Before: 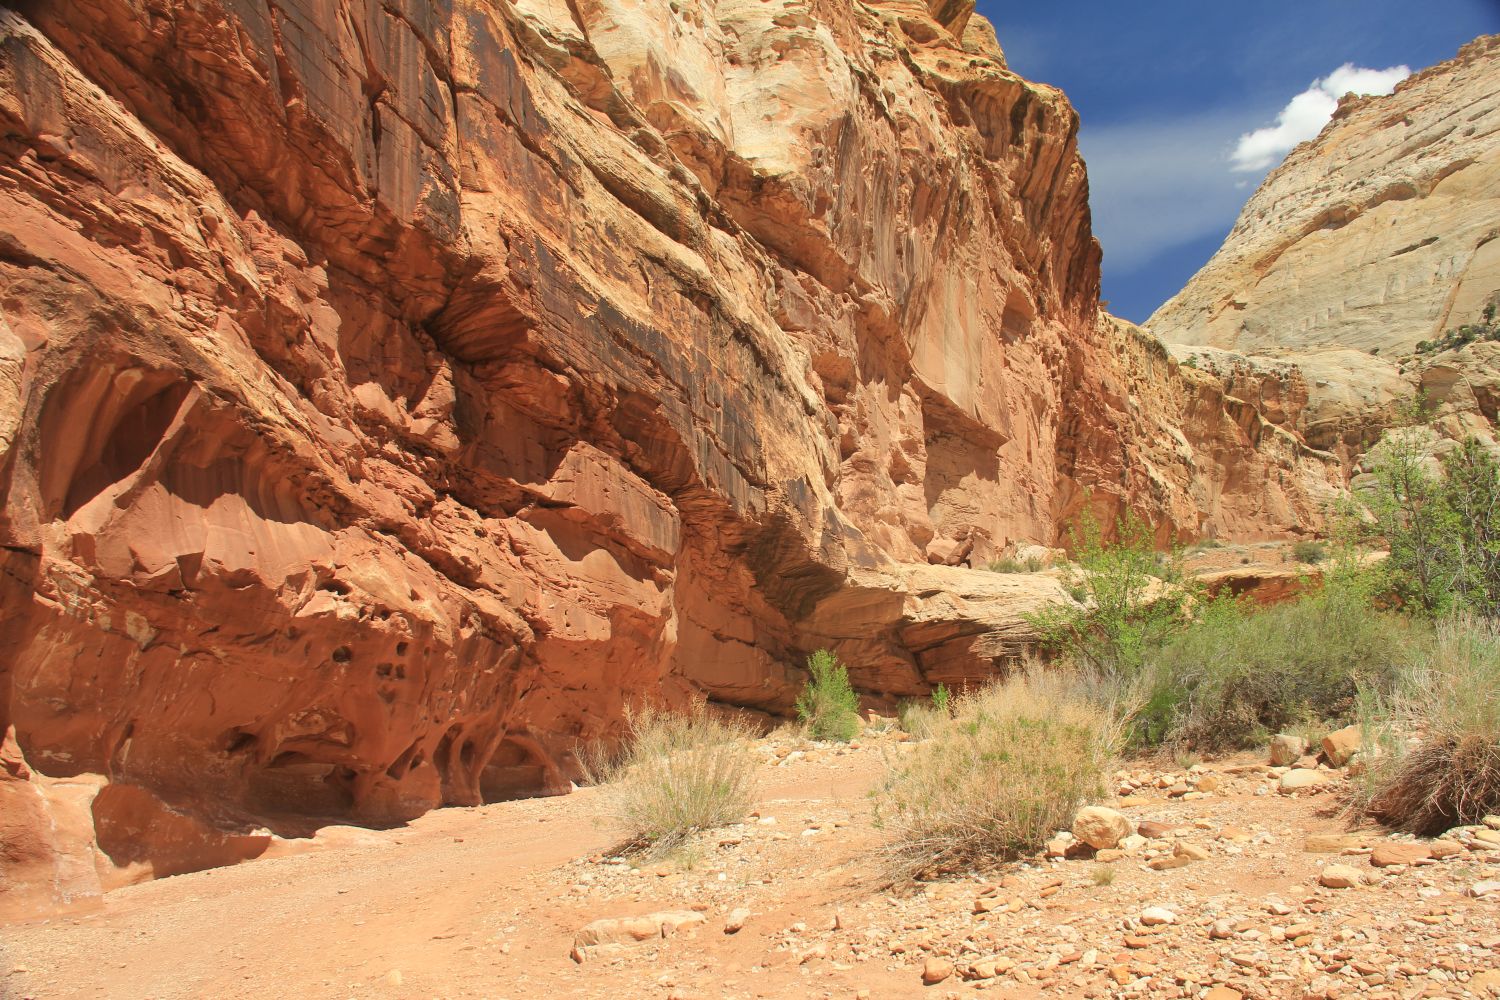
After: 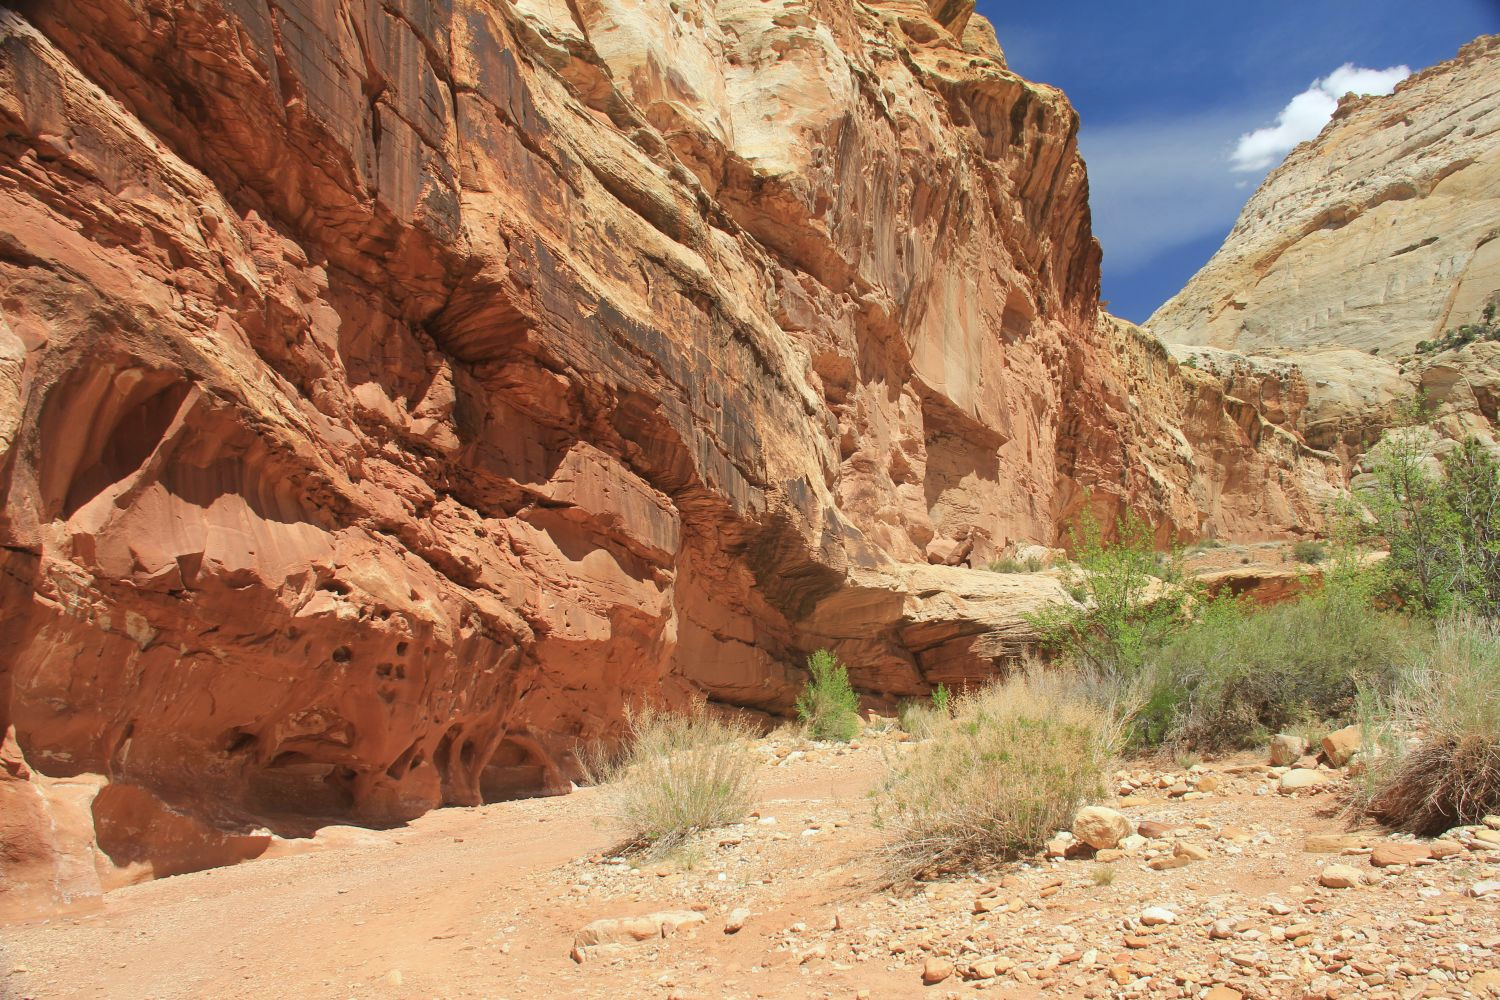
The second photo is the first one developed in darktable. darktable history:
white balance: red 0.967, blue 1.049
